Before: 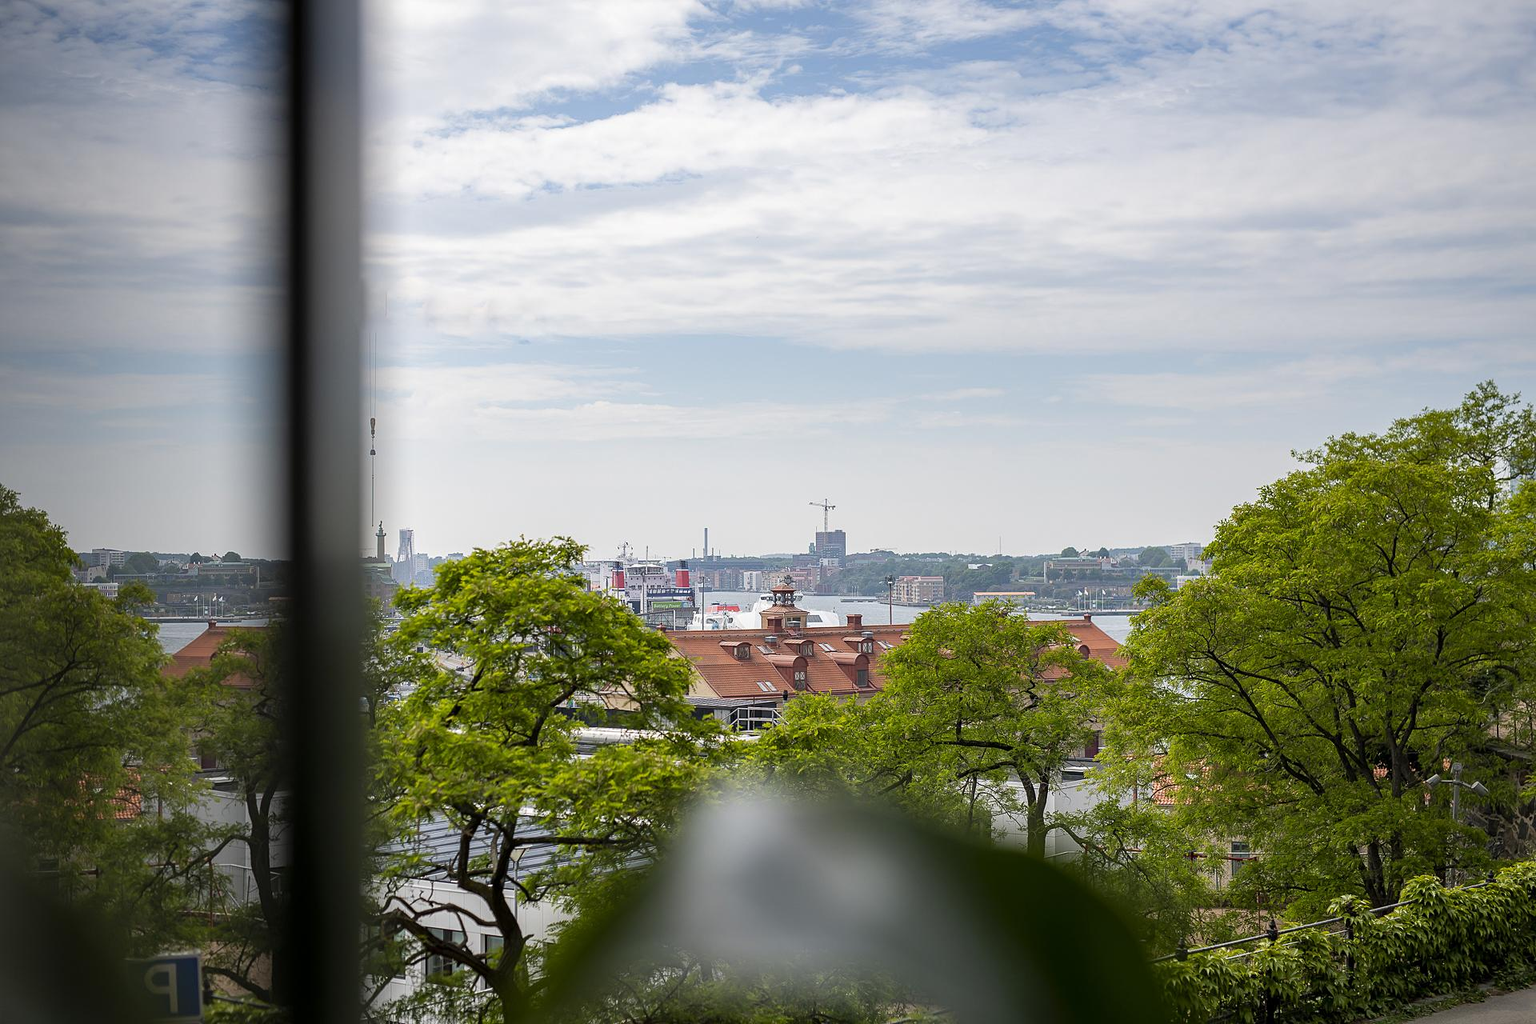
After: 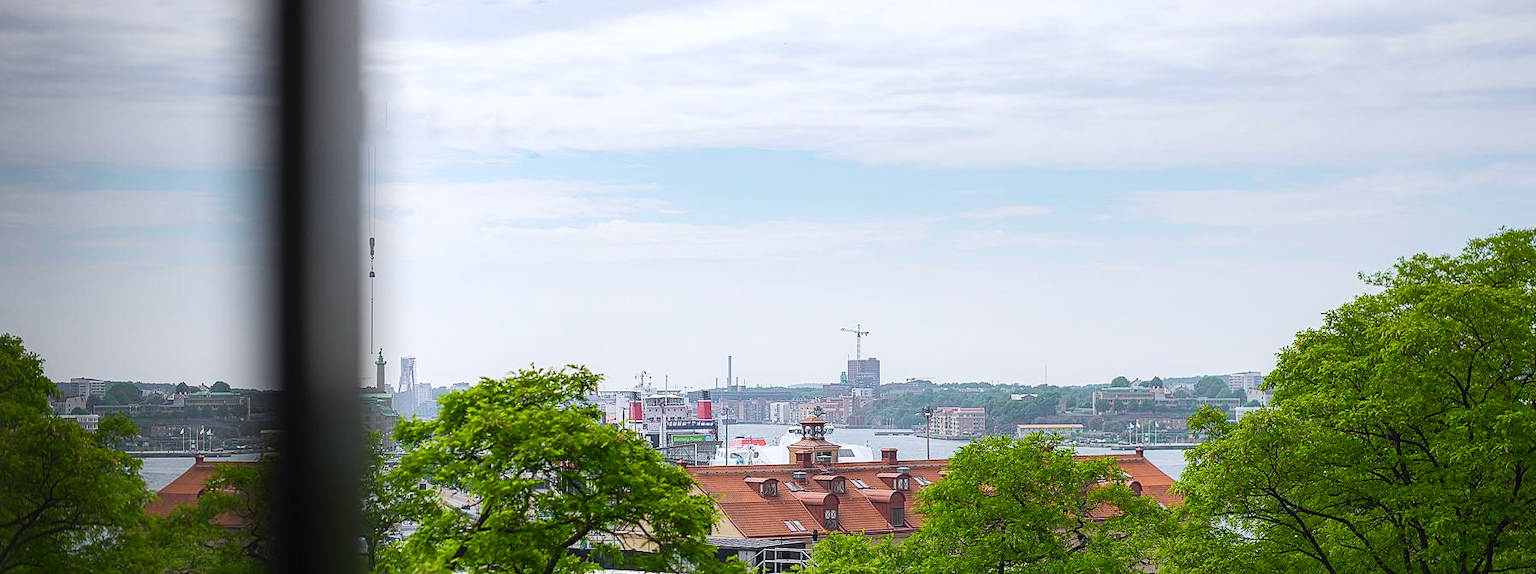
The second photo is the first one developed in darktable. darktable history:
crop: left 1.744%, top 19.225%, right 5.069%, bottom 28.357%
contrast equalizer: y [[0.5, 0.486, 0.447, 0.446, 0.489, 0.5], [0.5 ×6], [0.5 ×6], [0 ×6], [0 ×6]]
tone curve: curves: ch0 [(0, 0) (0.051, 0.047) (0.102, 0.099) (0.232, 0.249) (0.462, 0.501) (0.698, 0.761) (0.908, 0.946) (1, 1)]; ch1 [(0, 0) (0.339, 0.298) (0.402, 0.363) (0.453, 0.413) (0.485, 0.469) (0.494, 0.493) (0.504, 0.501) (0.525, 0.533) (0.563, 0.591) (0.597, 0.631) (1, 1)]; ch2 [(0, 0) (0.48, 0.48) (0.504, 0.5) (0.539, 0.554) (0.59, 0.628) (0.642, 0.682) (0.824, 0.815) (1, 1)], color space Lab, independent channels, preserve colors none
exposure: exposure -0.293 EV, compensate highlight preservation false
white balance: red 0.983, blue 1.036
tone equalizer: -8 EV -0.417 EV, -7 EV -0.389 EV, -6 EV -0.333 EV, -5 EV -0.222 EV, -3 EV 0.222 EV, -2 EV 0.333 EV, -1 EV 0.389 EV, +0 EV 0.417 EV, edges refinement/feathering 500, mask exposure compensation -1.57 EV, preserve details no
